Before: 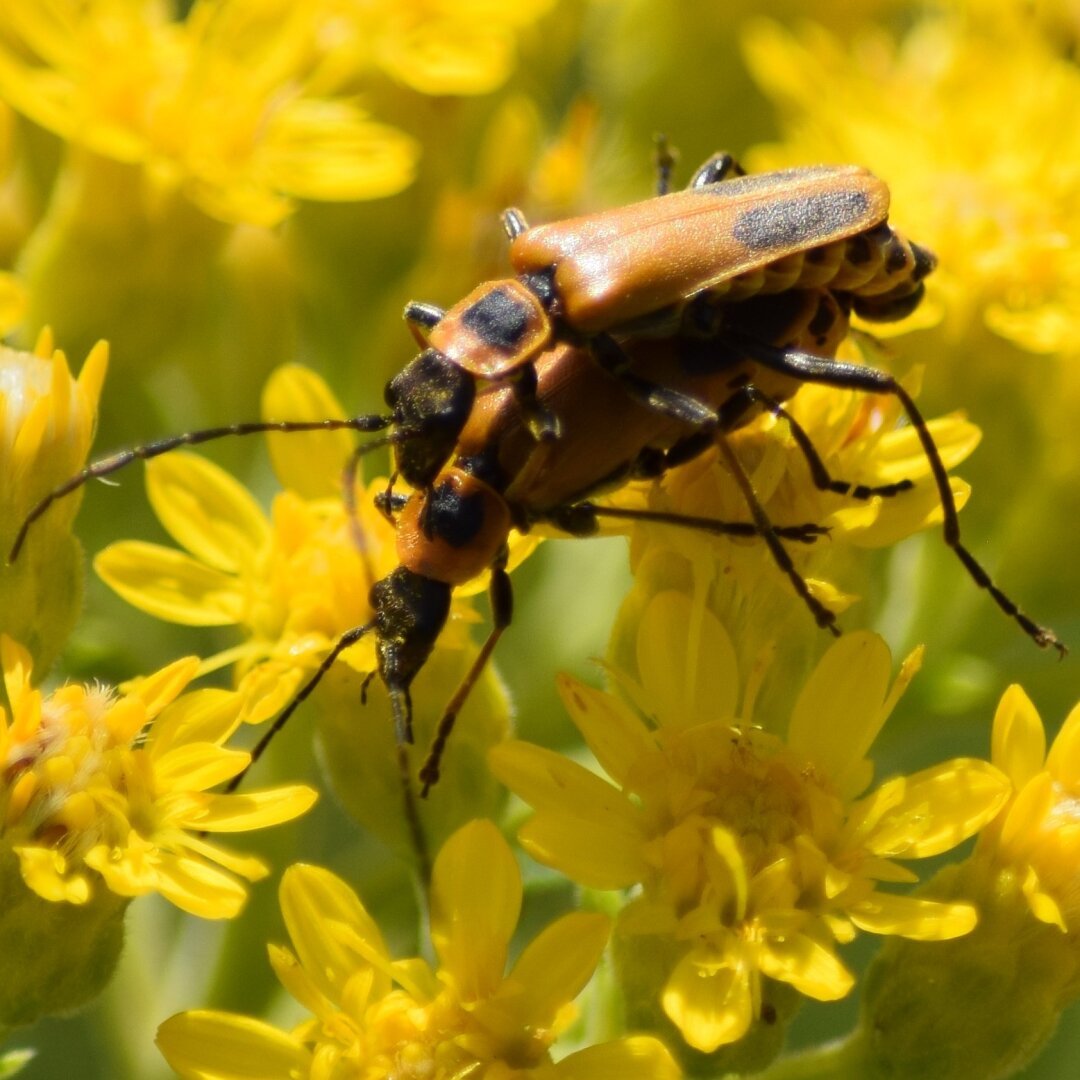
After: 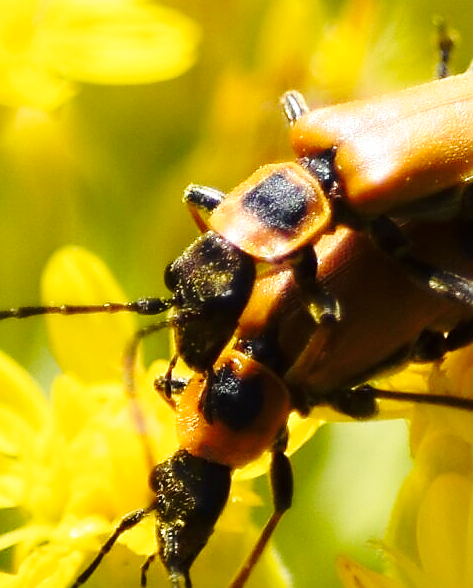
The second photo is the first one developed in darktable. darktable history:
sharpen: radius 1.408, amount 1.235, threshold 0.699
crop: left 20.445%, top 10.908%, right 35.693%, bottom 34.621%
base curve: curves: ch0 [(0, 0) (0.036, 0.037) (0.121, 0.228) (0.46, 0.76) (0.859, 0.983) (1, 1)], preserve colors none
